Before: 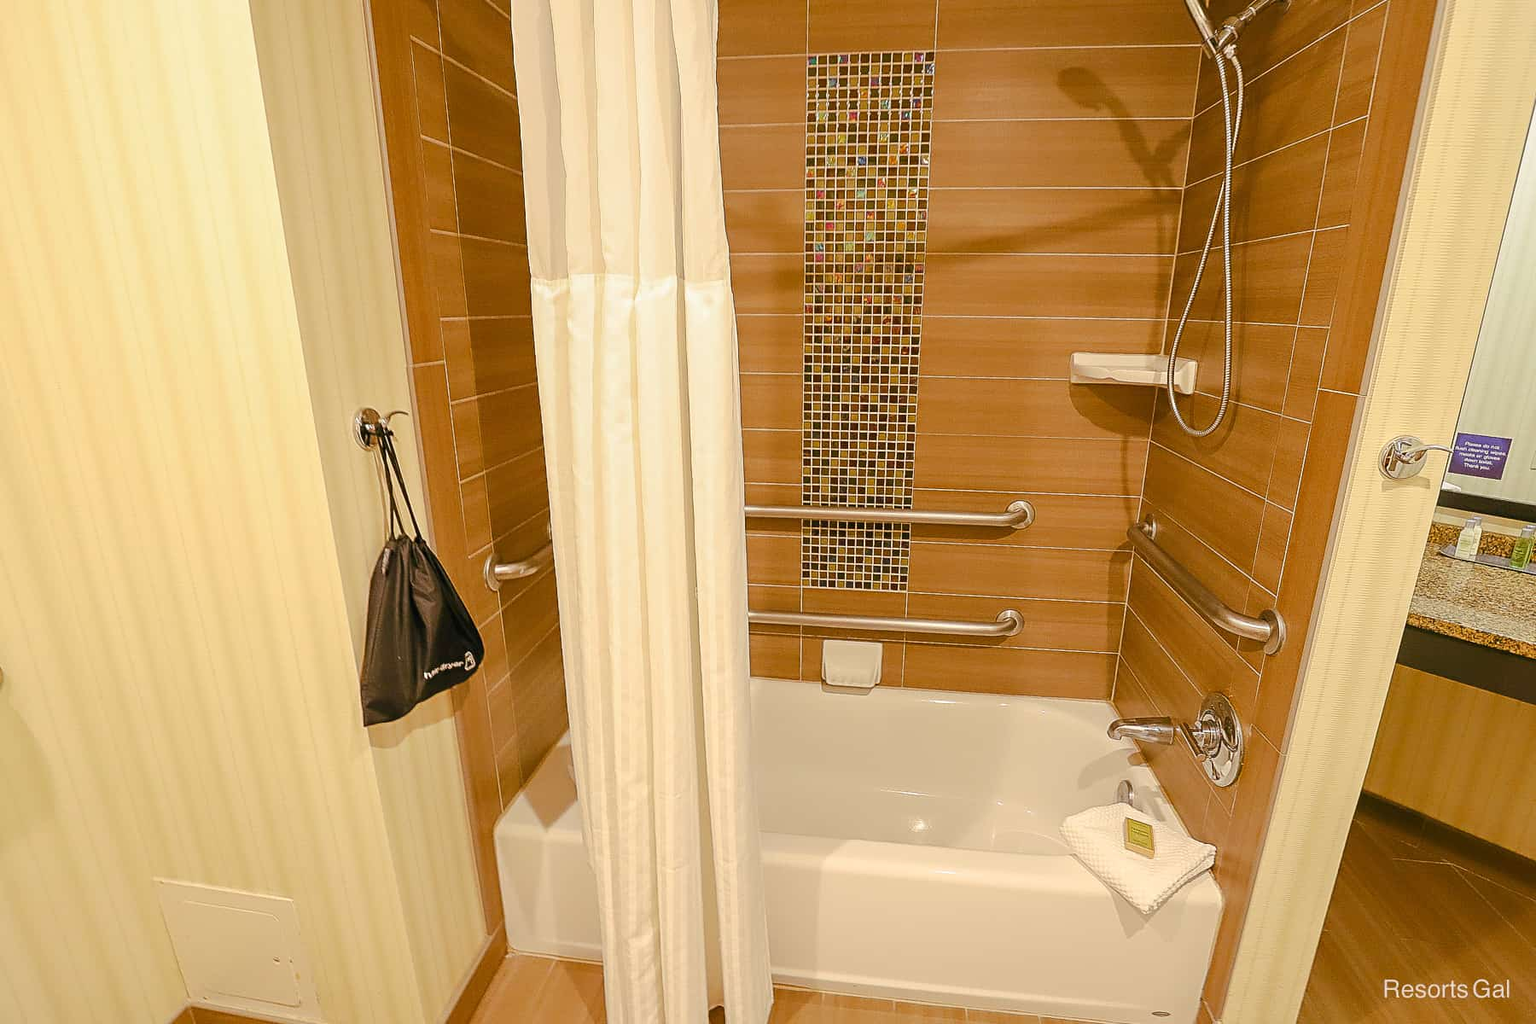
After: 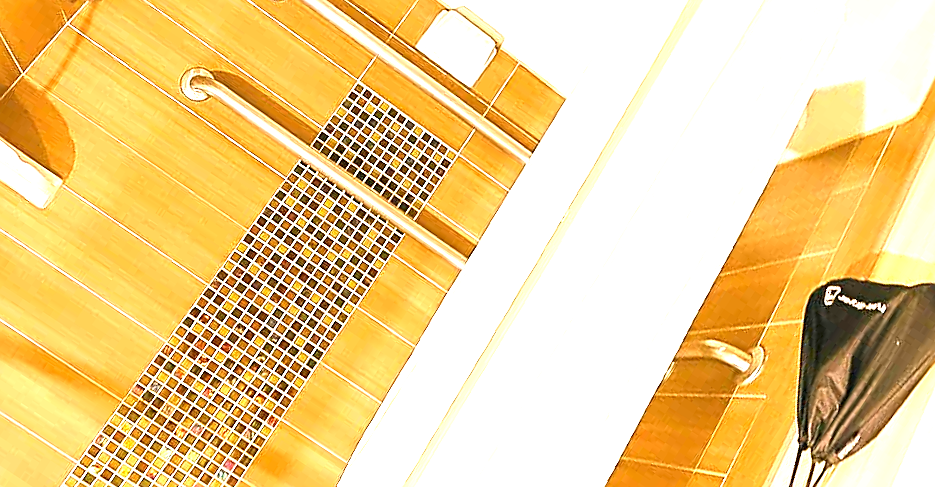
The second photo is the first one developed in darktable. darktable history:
crop and rotate: angle 146.73°, left 9.225%, top 15.58%, right 4.539%, bottom 16.97%
exposure: black level correction 0, exposure 1.893 EV, compensate highlight preservation false
sharpen: on, module defaults
